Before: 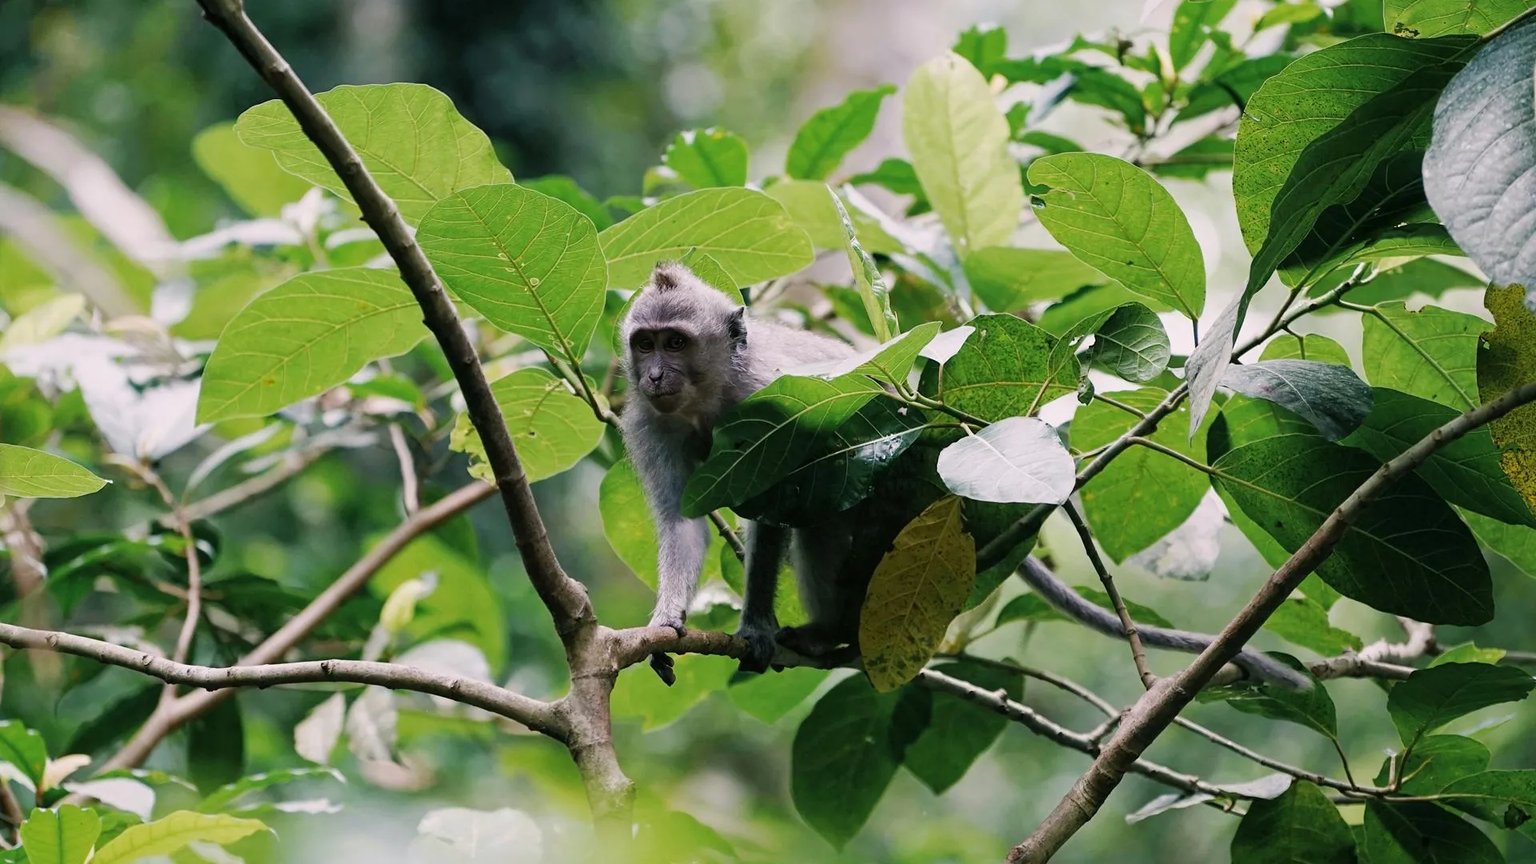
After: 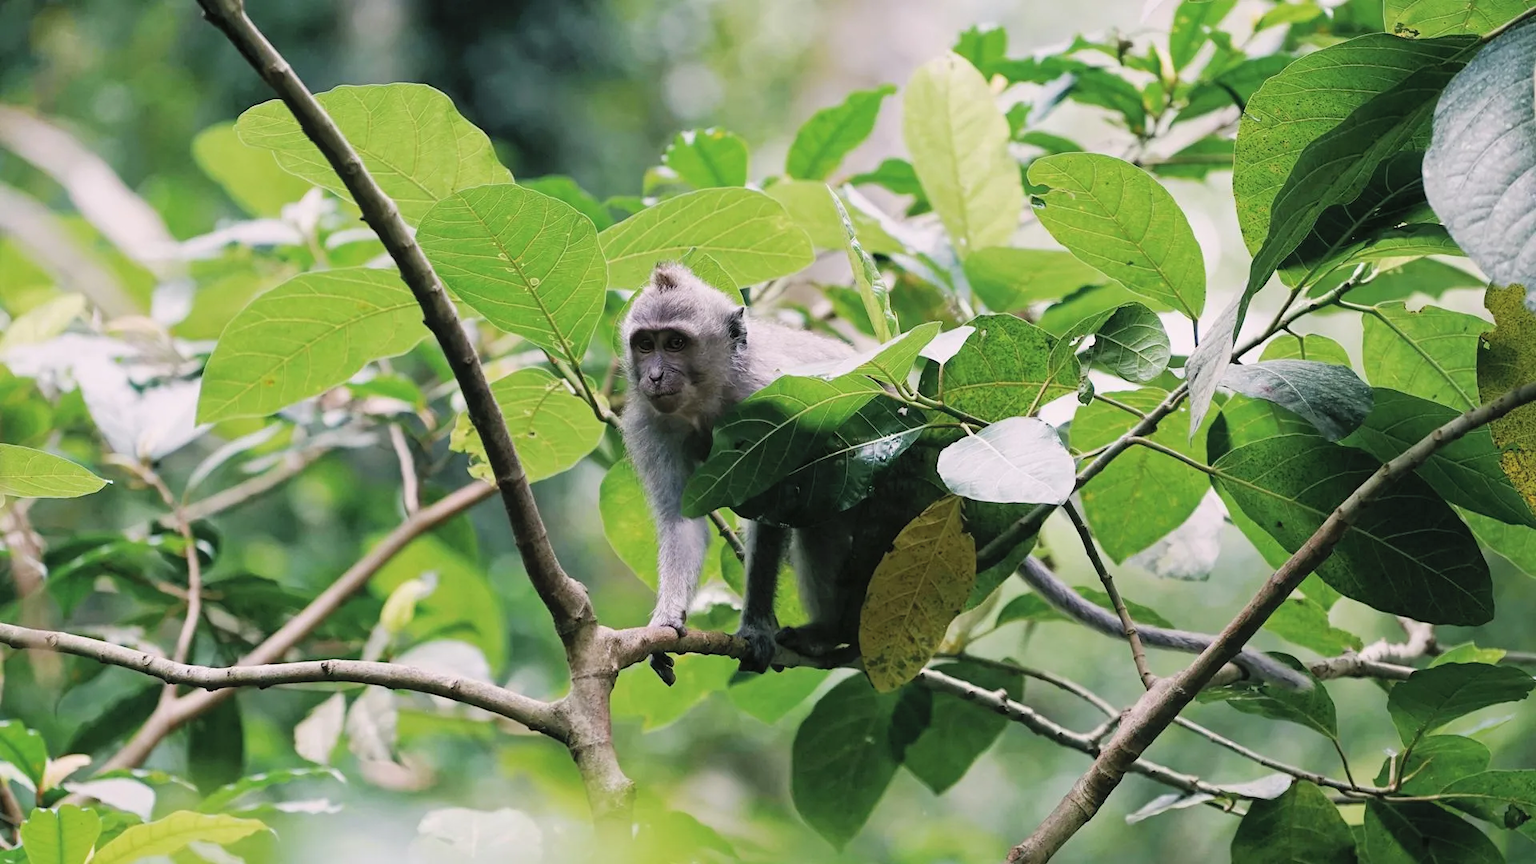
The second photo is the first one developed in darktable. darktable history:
contrast brightness saturation: brightness 0.137
